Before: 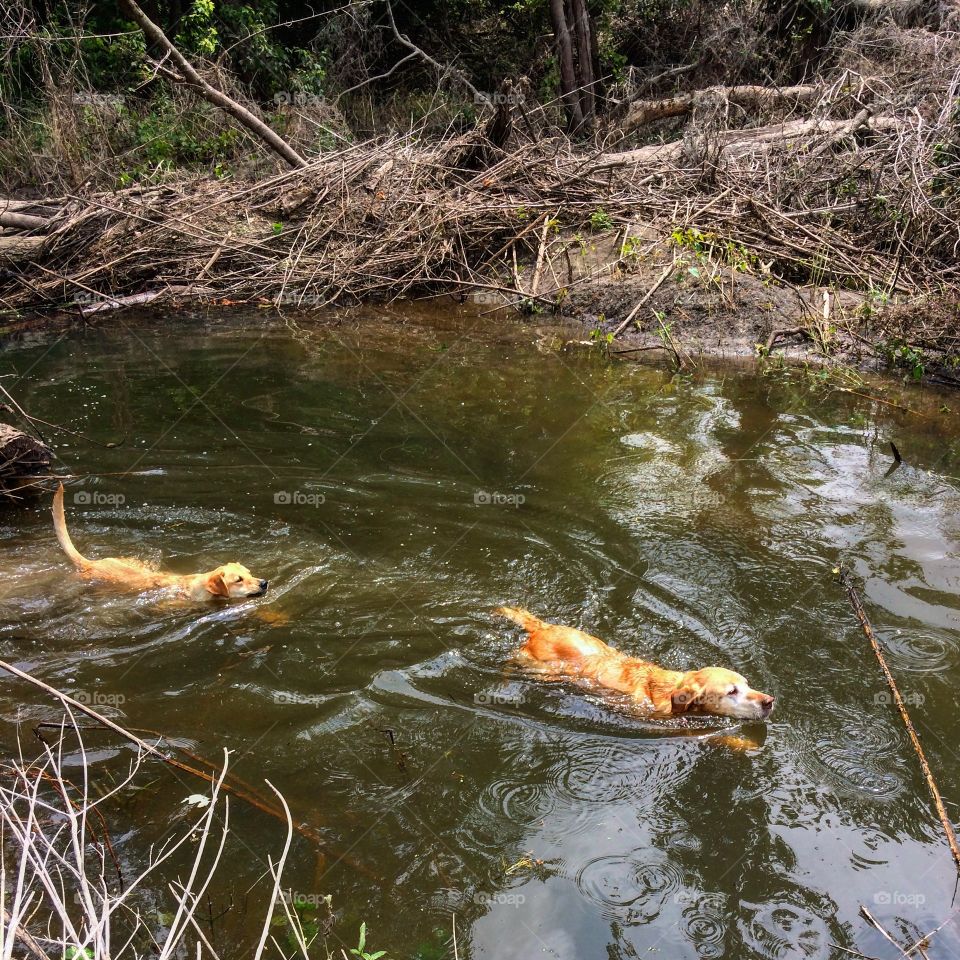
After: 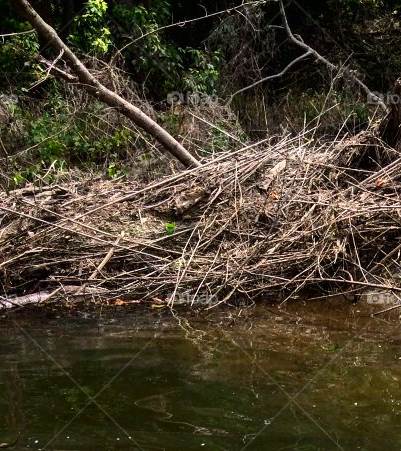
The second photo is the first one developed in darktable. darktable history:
contrast brightness saturation: contrast 0.154, brightness -0.008, saturation 0.1
color zones: curves: ch0 [(0, 0.558) (0.143, 0.559) (0.286, 0.529) (0.429, 0.505) (0.571, 0.5) (0.714, 0.5) (0.857, 0.5) (1, 0.558)]; ch1 [(0, 0.469) (0.01, 0.469) (0.12, 0.446) (0.248, 0.469) (0.5, 0.5) (0.748, 0.5) (0.99, 0.469) (1, 0.469)]
crop and rotate: left 11.223%, top 0.056%, right 46.971%, bottom 52.872%
